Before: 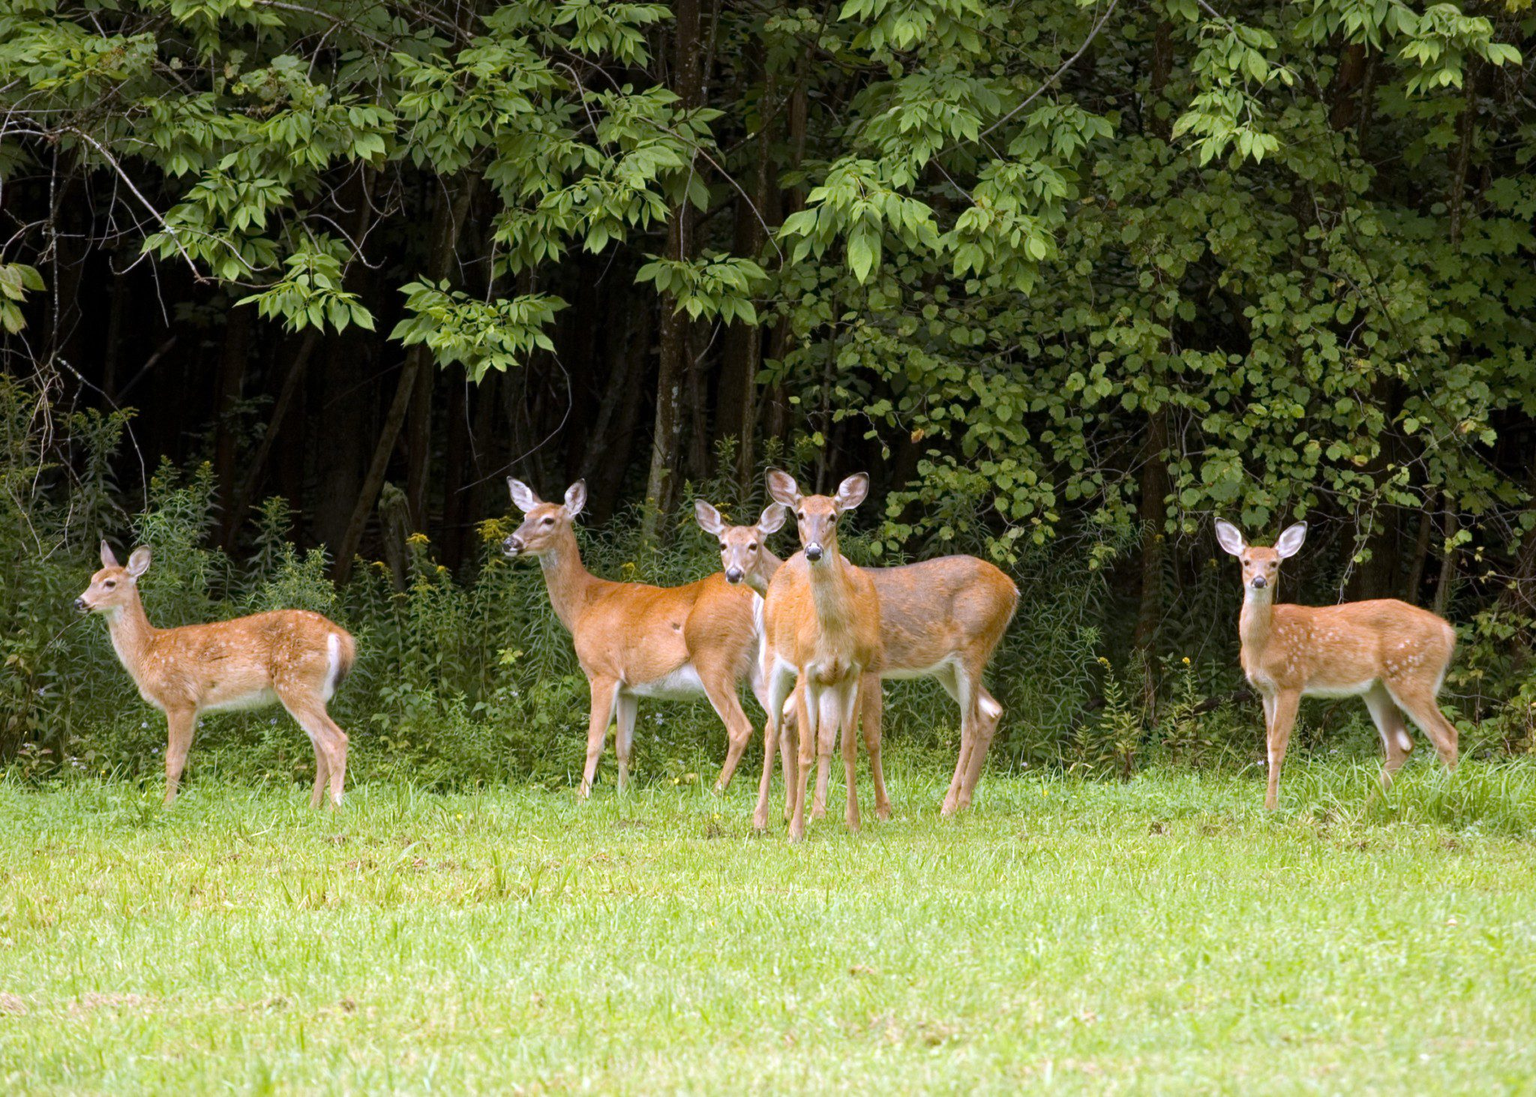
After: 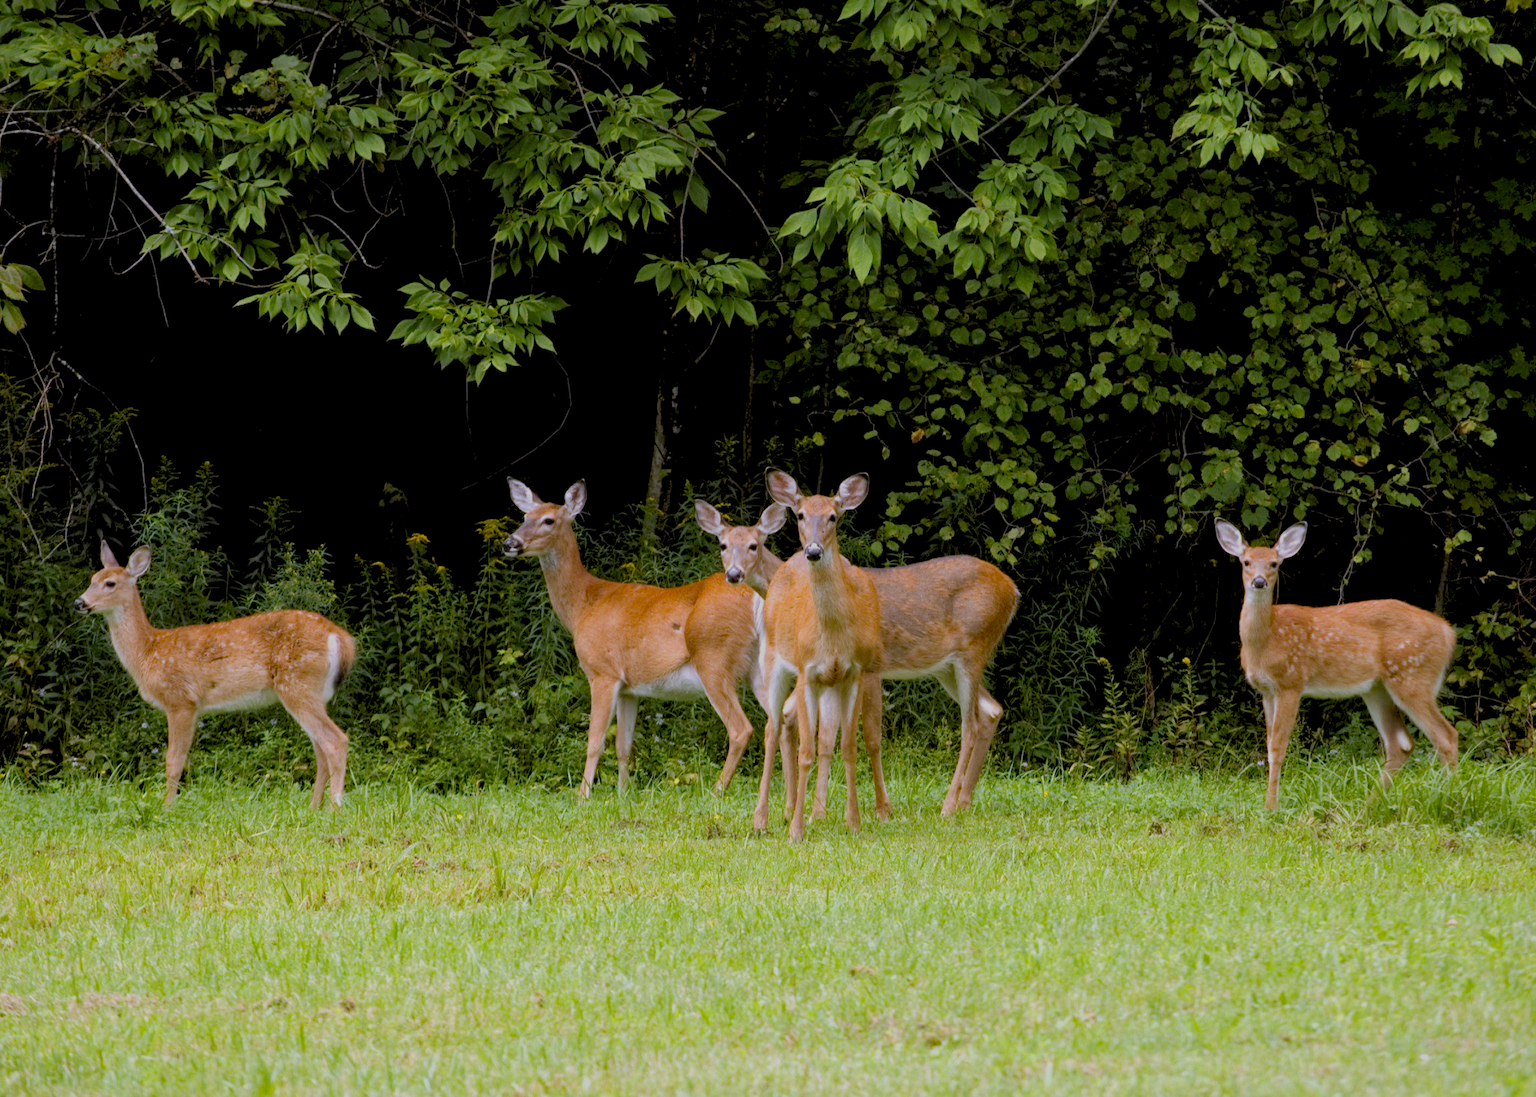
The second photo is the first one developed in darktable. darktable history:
contrast brightness saturation: contrast 0.07, brightness -0.13, saturation 0.06
rgb levels: preserve colors sum RGB, levels [[0.038, 0.433, 0.934], [0, 0.5, 1], [0, 0.5, 1]]
exposure: black level correction 0.011, exposure -0.478 EV, compensate highlight preservation false
